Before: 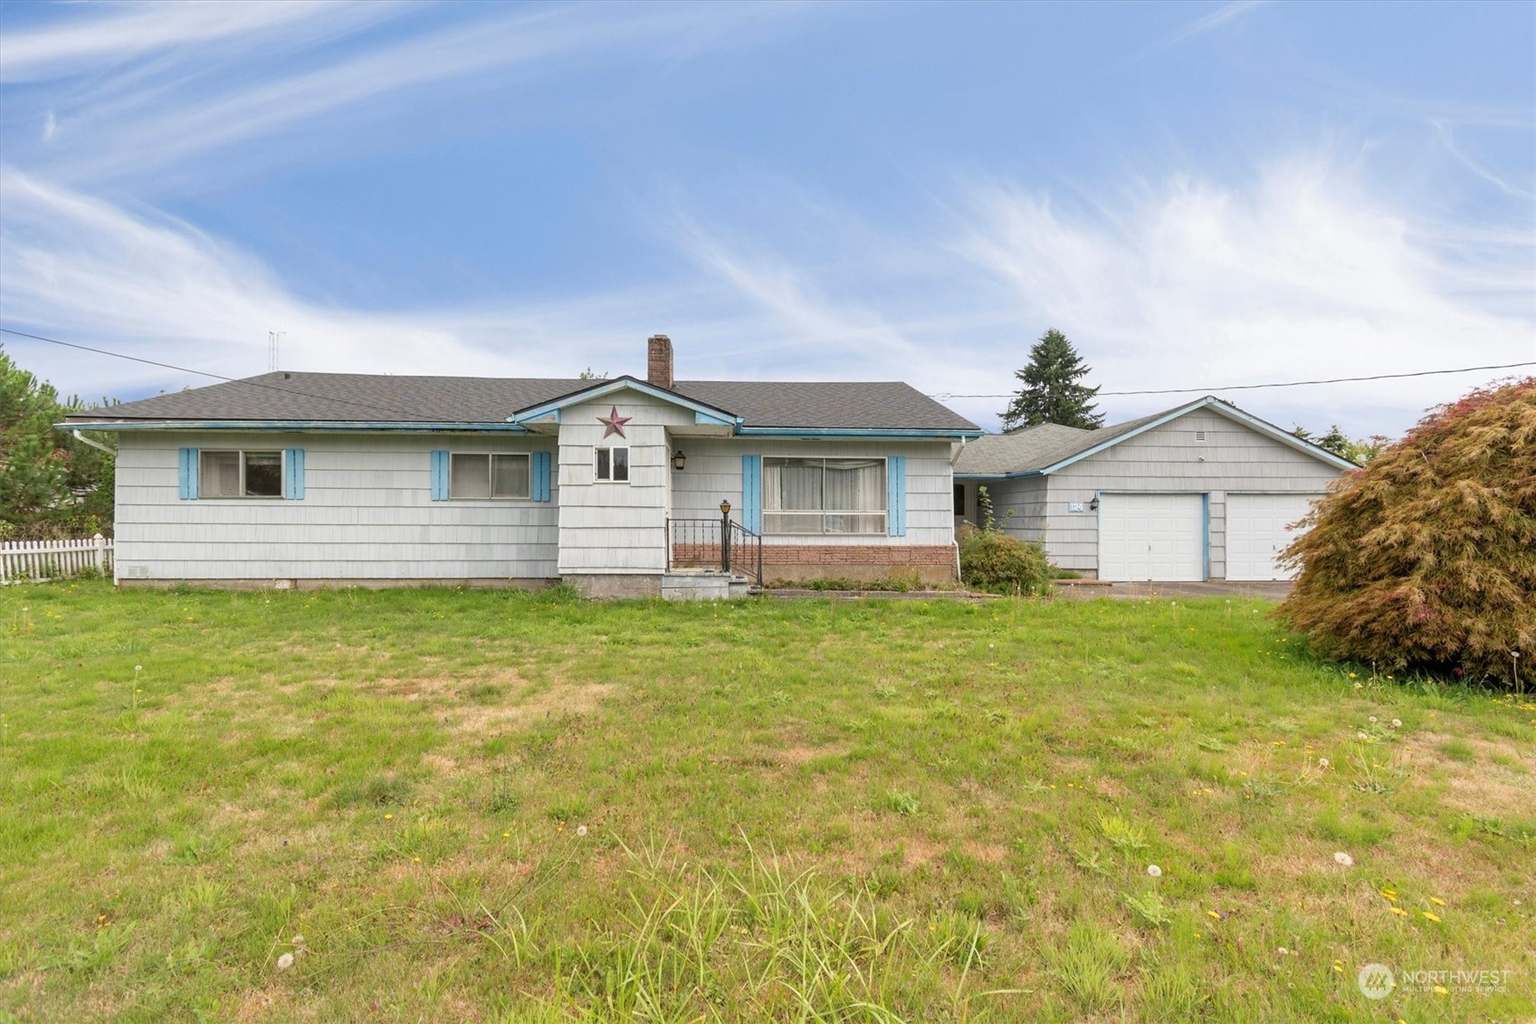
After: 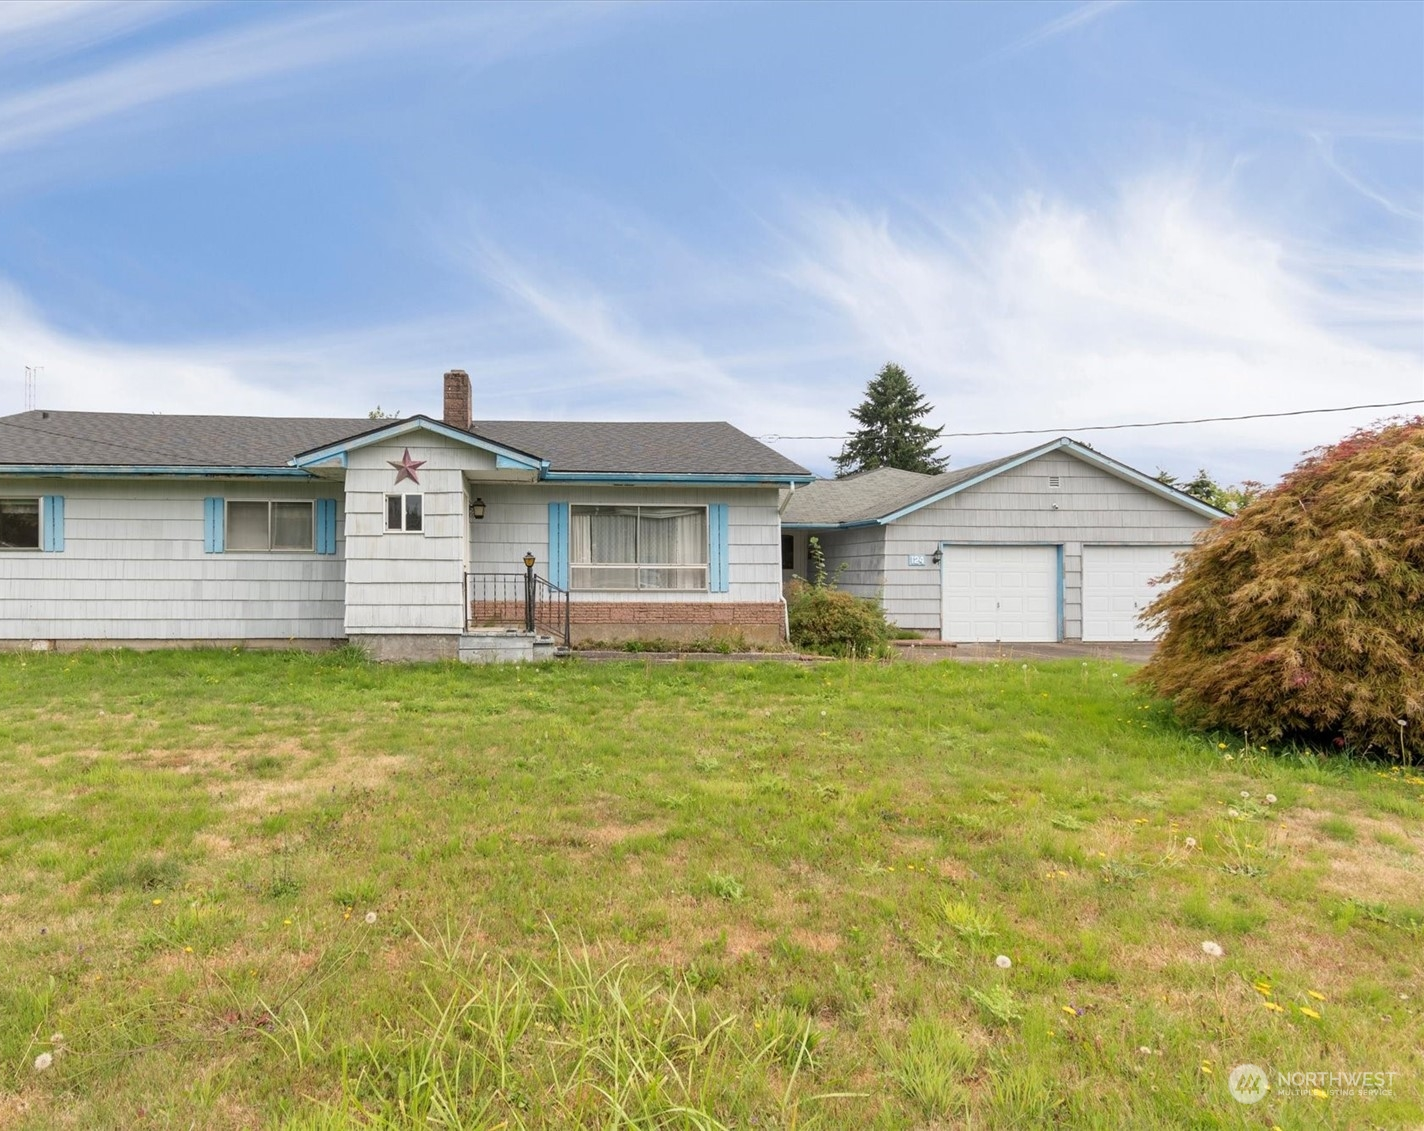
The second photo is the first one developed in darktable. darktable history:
exposure: compensate highlight preservation false
crop: left 16.074%
